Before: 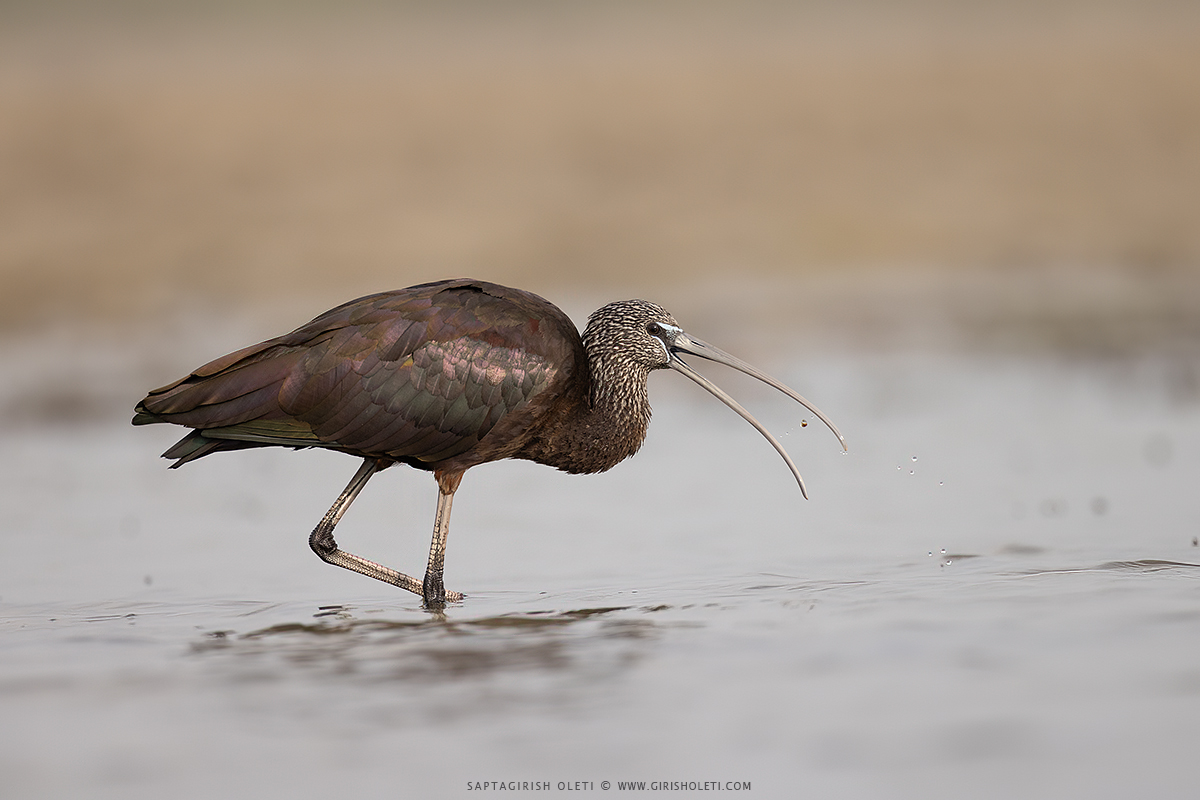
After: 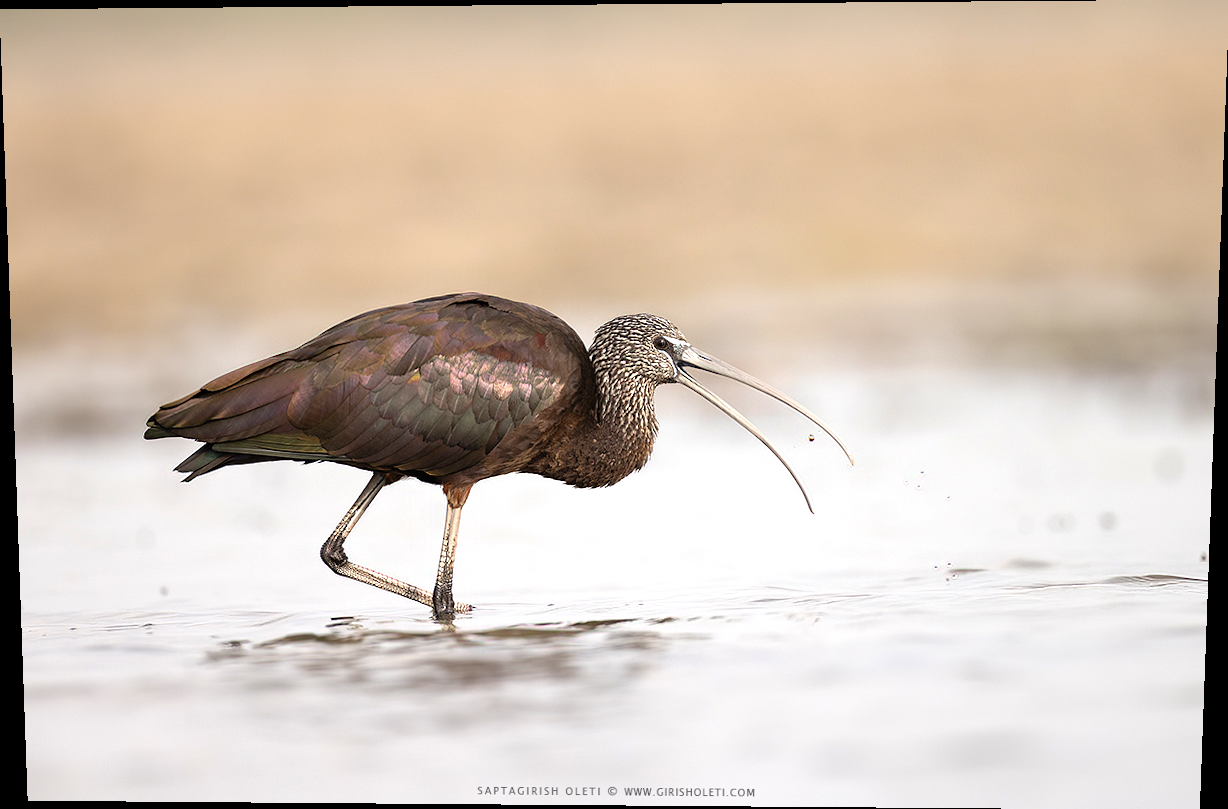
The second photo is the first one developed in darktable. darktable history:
levels: levels [0, 0.394, 0.787]
rotate and perspective: lens shift (vertical) 0.048, lens shift (horizontal) -0.024, automatic cropping off
